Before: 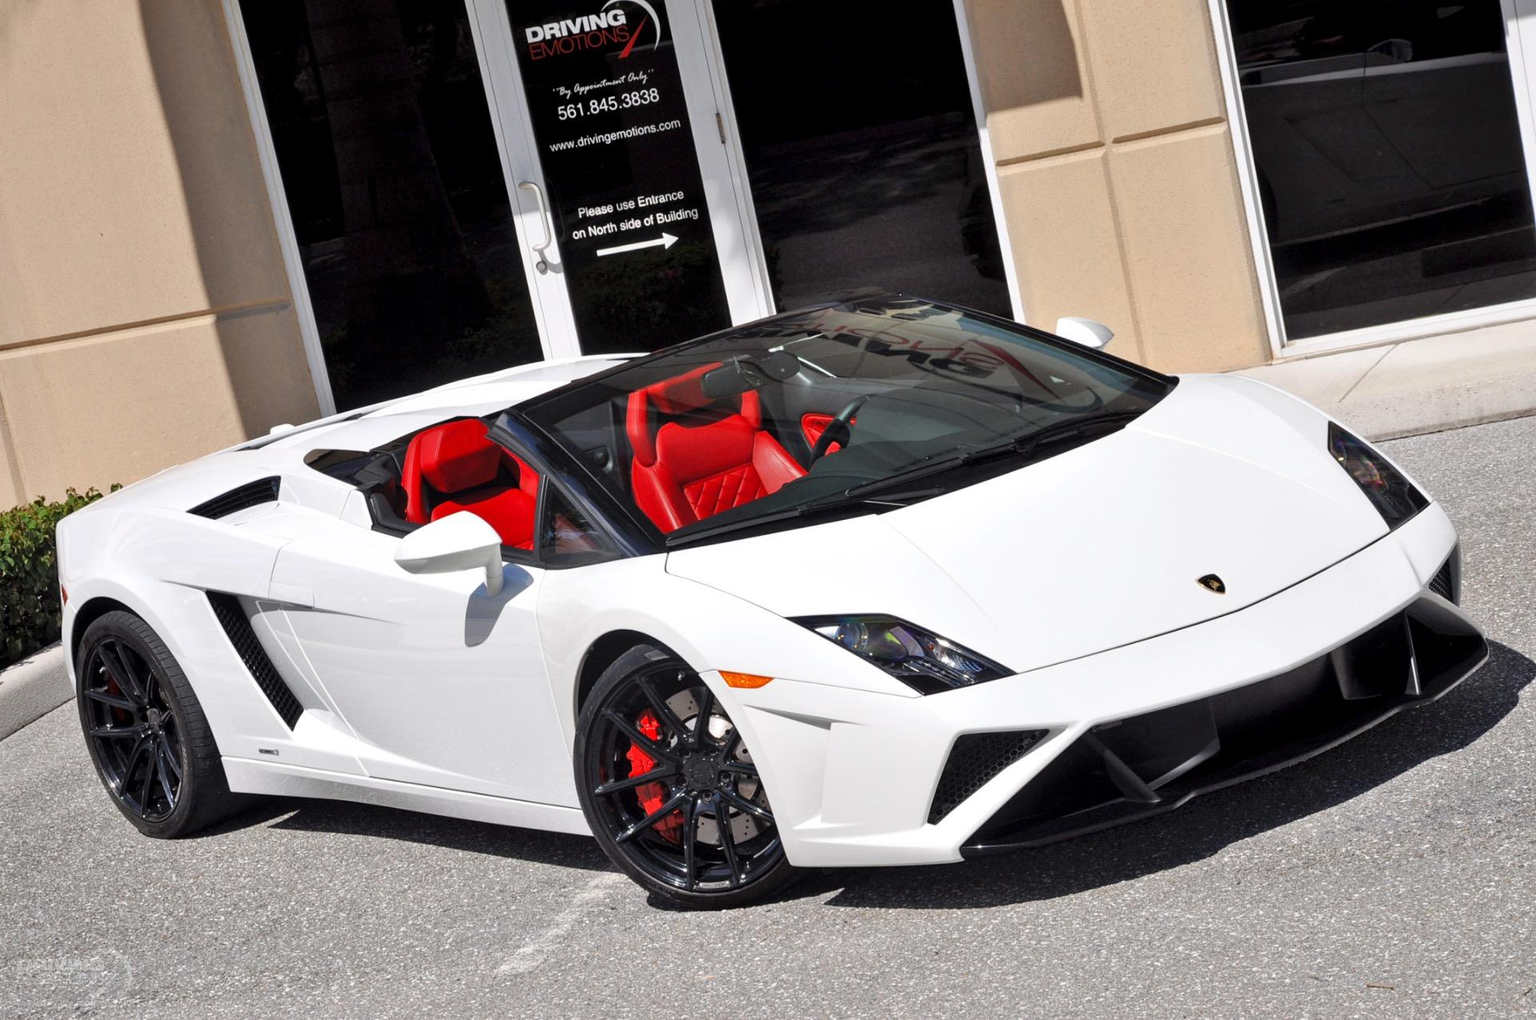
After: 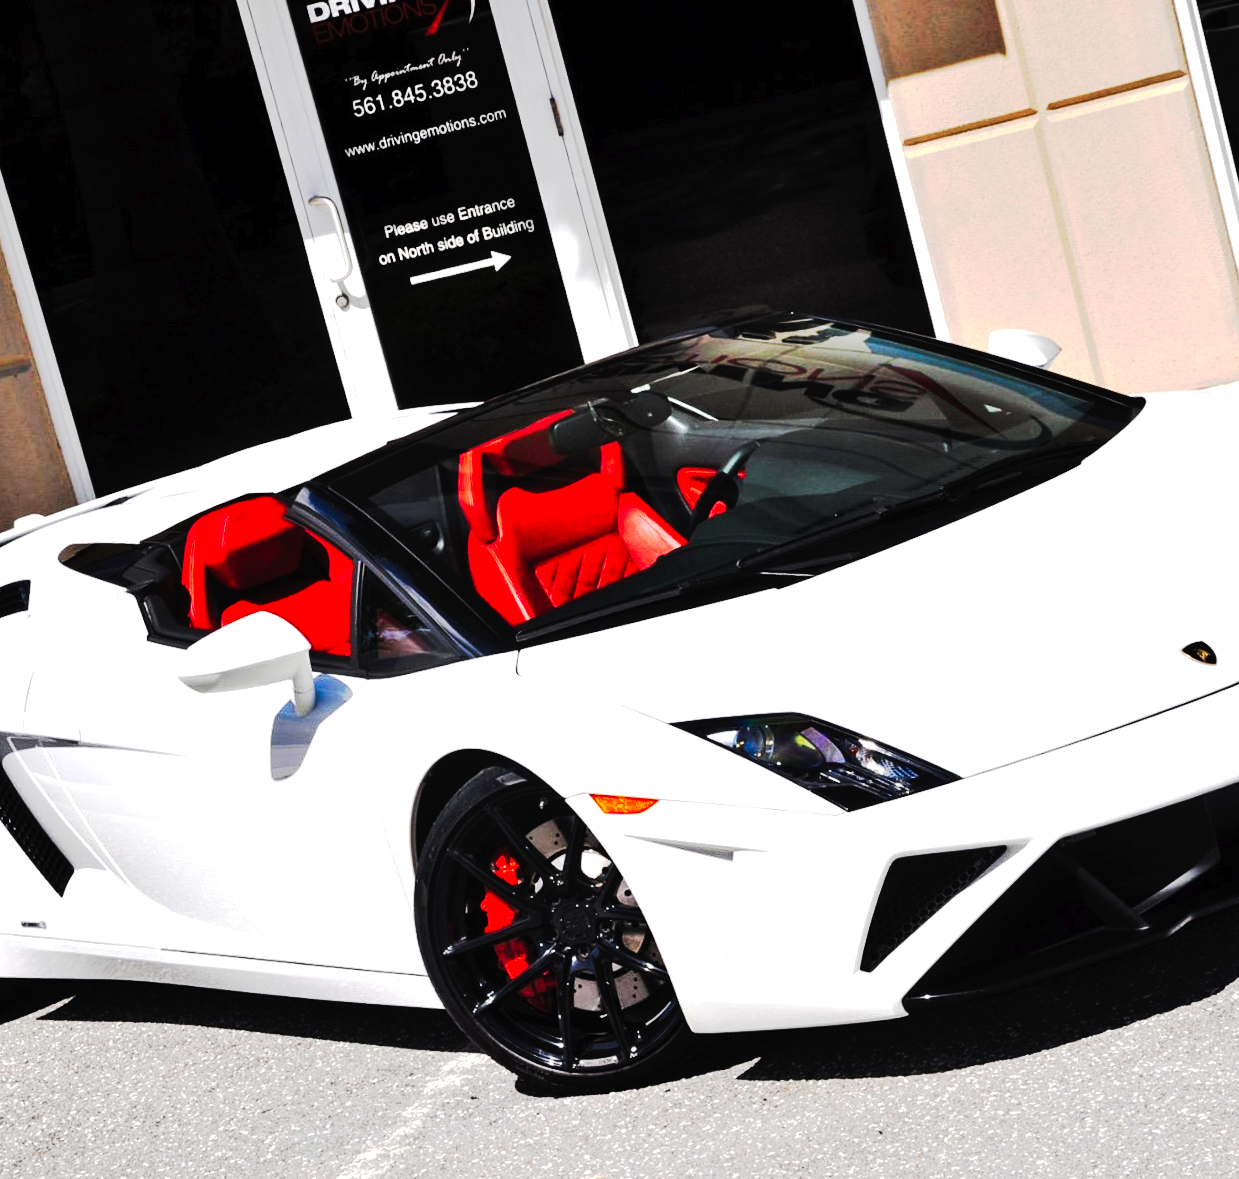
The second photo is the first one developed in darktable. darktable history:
exposure: exposure 0.2 EV, compensate highlight preservation false
tone equalizer: -8 EV -0.417 EV, -7 EV -0.389 EV, -6 EV -0.333 EV, -5 EV -0.222 EV, -3 EV 0.222 EV, -2 EV 0.333 EV, -1 EV 0.389 EV, +0 EV 0.417 EV, edges refinement/feathering 500, mask exposure compensation -1.57 EV, preserve details no
tone curve: curves: ch0 [(0, 0) (0.003, 0.011) (0.011, 0.014) (0.025, 0.018) (0.044, 0.023) (0.069, 0.028) (0.1, 0.031) (0.136, 0.039) (0.177, 0.056) (0.224, 0.081) (0.277, 0.129) (0.335, 0.188) (0.399, 0.256) (0.468, 0.367) (0.543, 0.514) (0.623, 0.684) (0.709, 0.785) (0.801, 0.846) (0.898, 0.884) (1, 1)], preserve colors none
crop and rotate: left 15.546%, right 17.787%
rotate and perspective: rotation -3°, crop left 0.031, crop right 0.968, crop top 0.07, crop bottom 0.93
